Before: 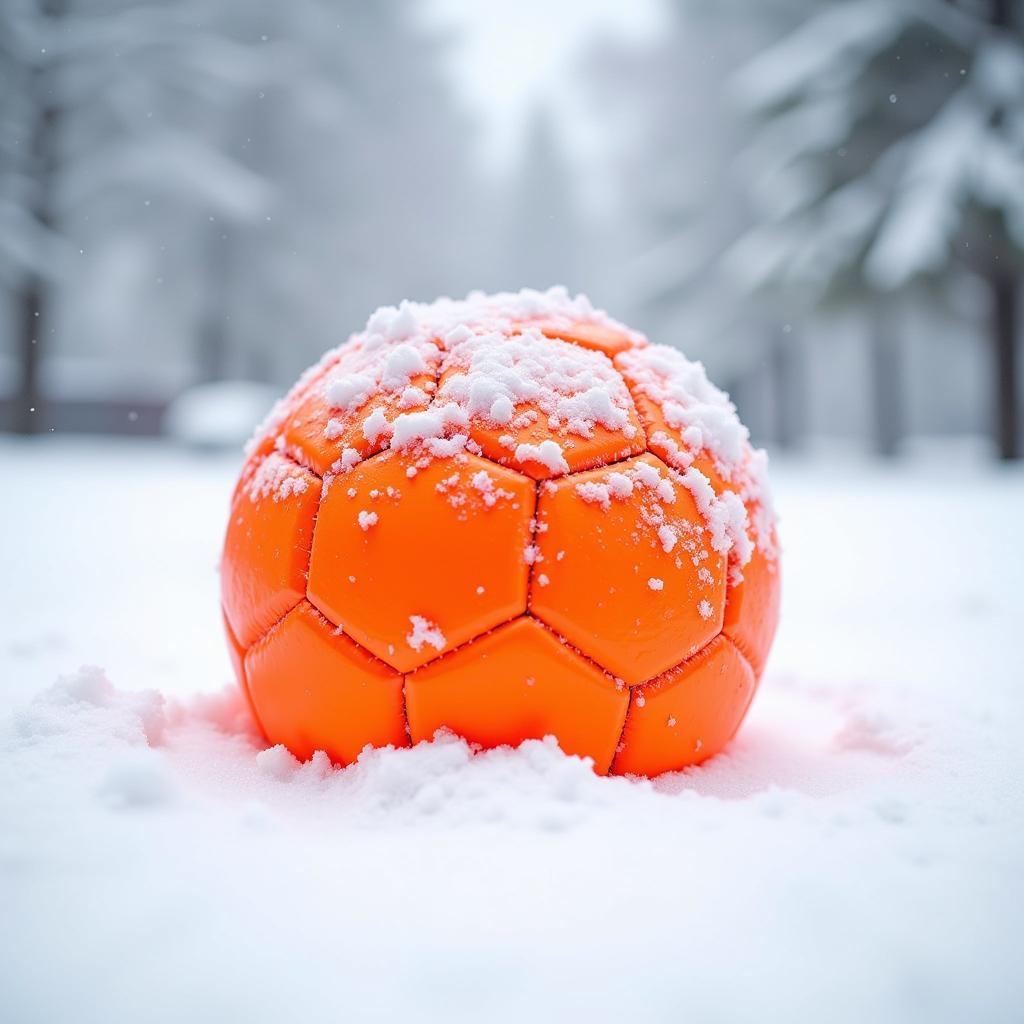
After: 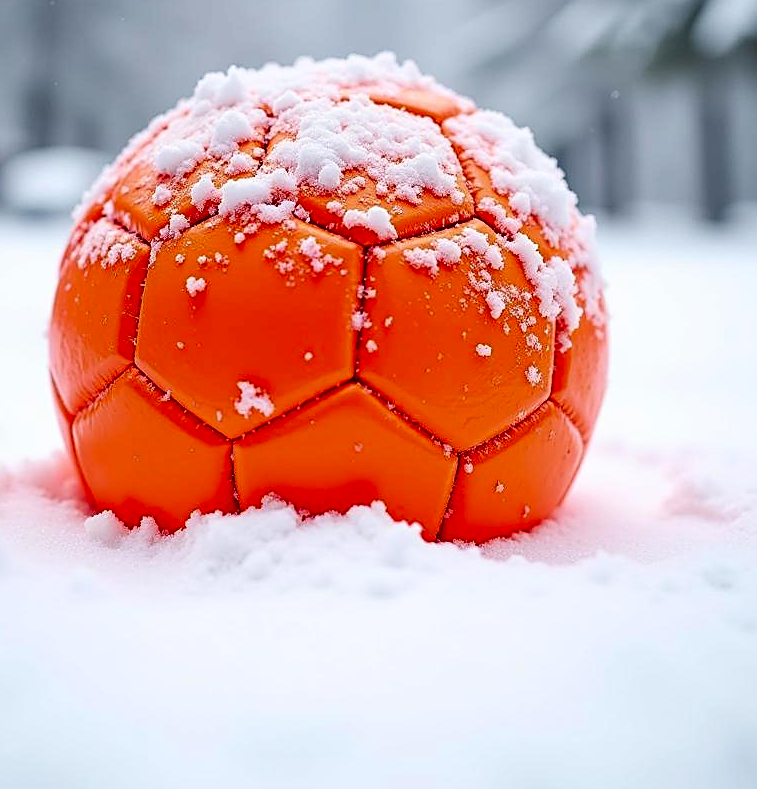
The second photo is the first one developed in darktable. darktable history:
crop: left 16.871%, top 22.857%, right 9.116%
sharpen: on, module defaults
contrast brightness saturation: contrast 0.19, brightness -0.24, saturation 0.11
